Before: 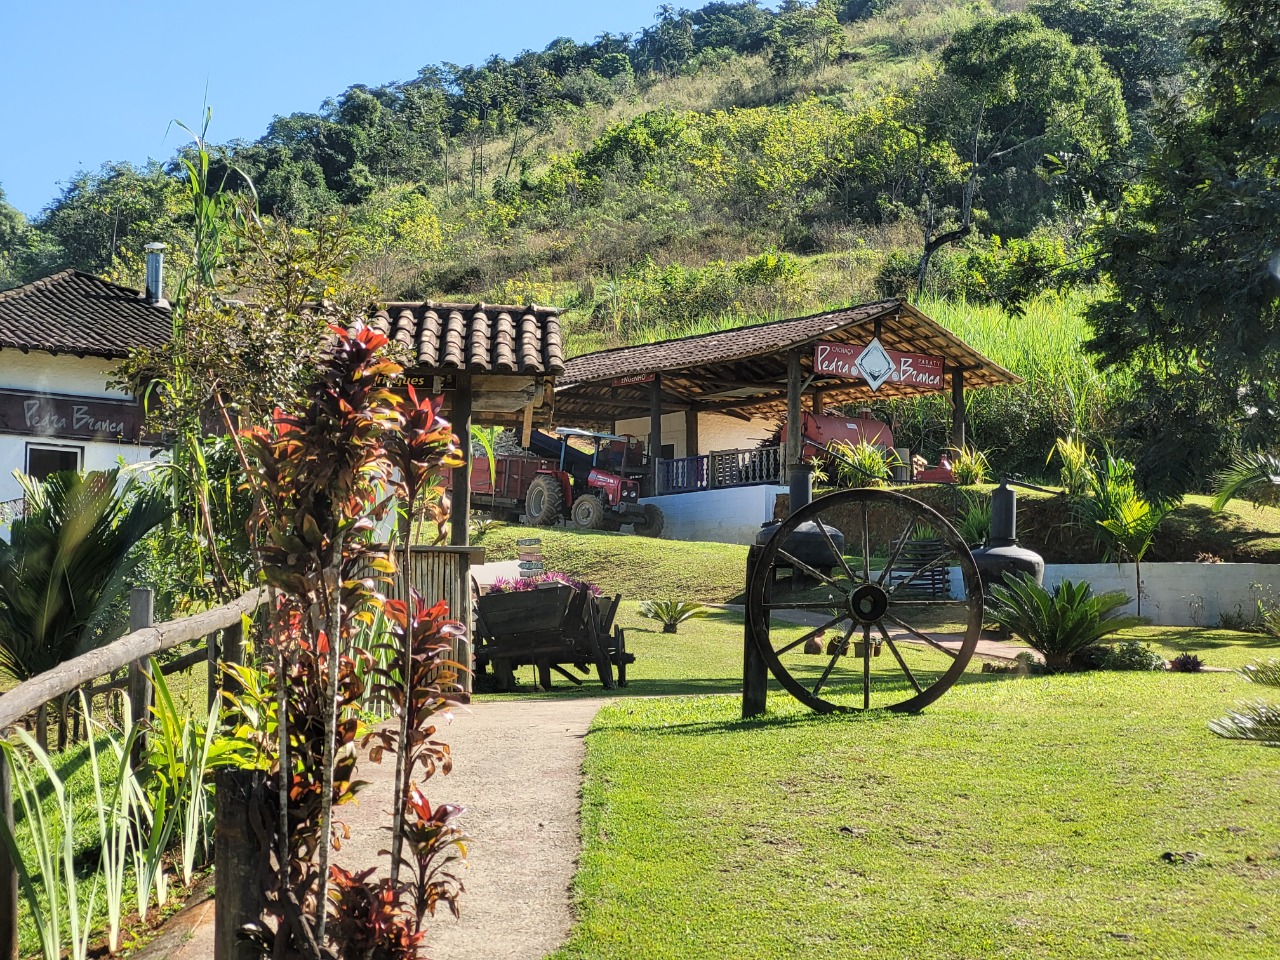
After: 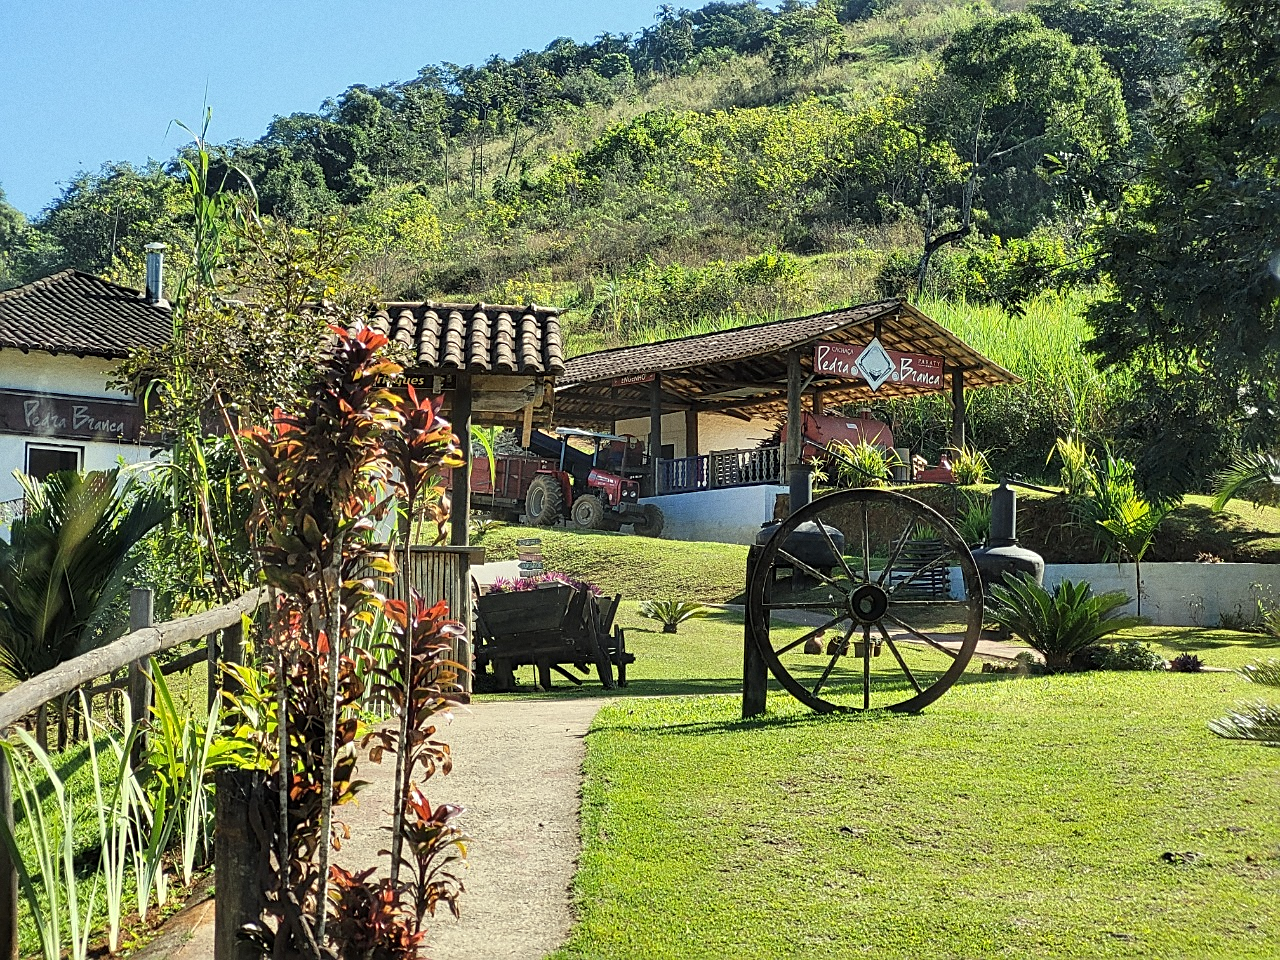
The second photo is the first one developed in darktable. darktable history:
sharpen: on, module defaults
color correction: highlights a* -4.73, highlights b* 5.06, saturation 0.97
grain: coarseness 0.09 ISO
